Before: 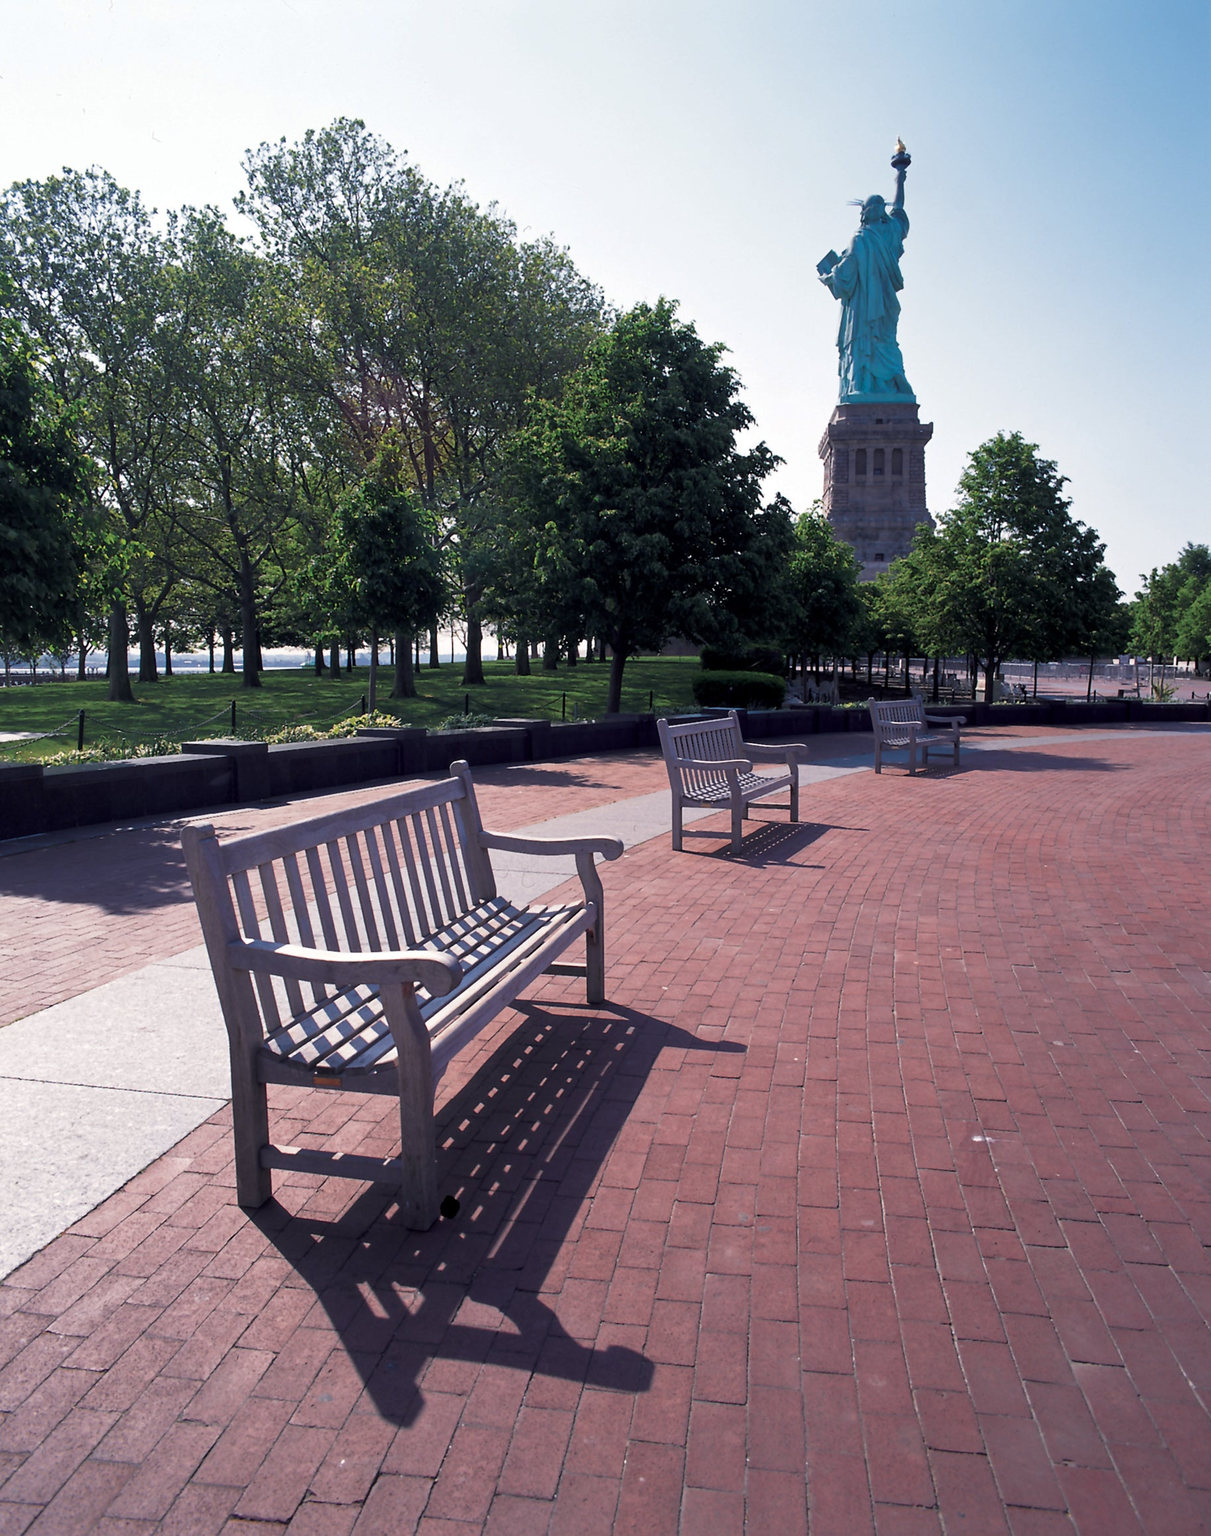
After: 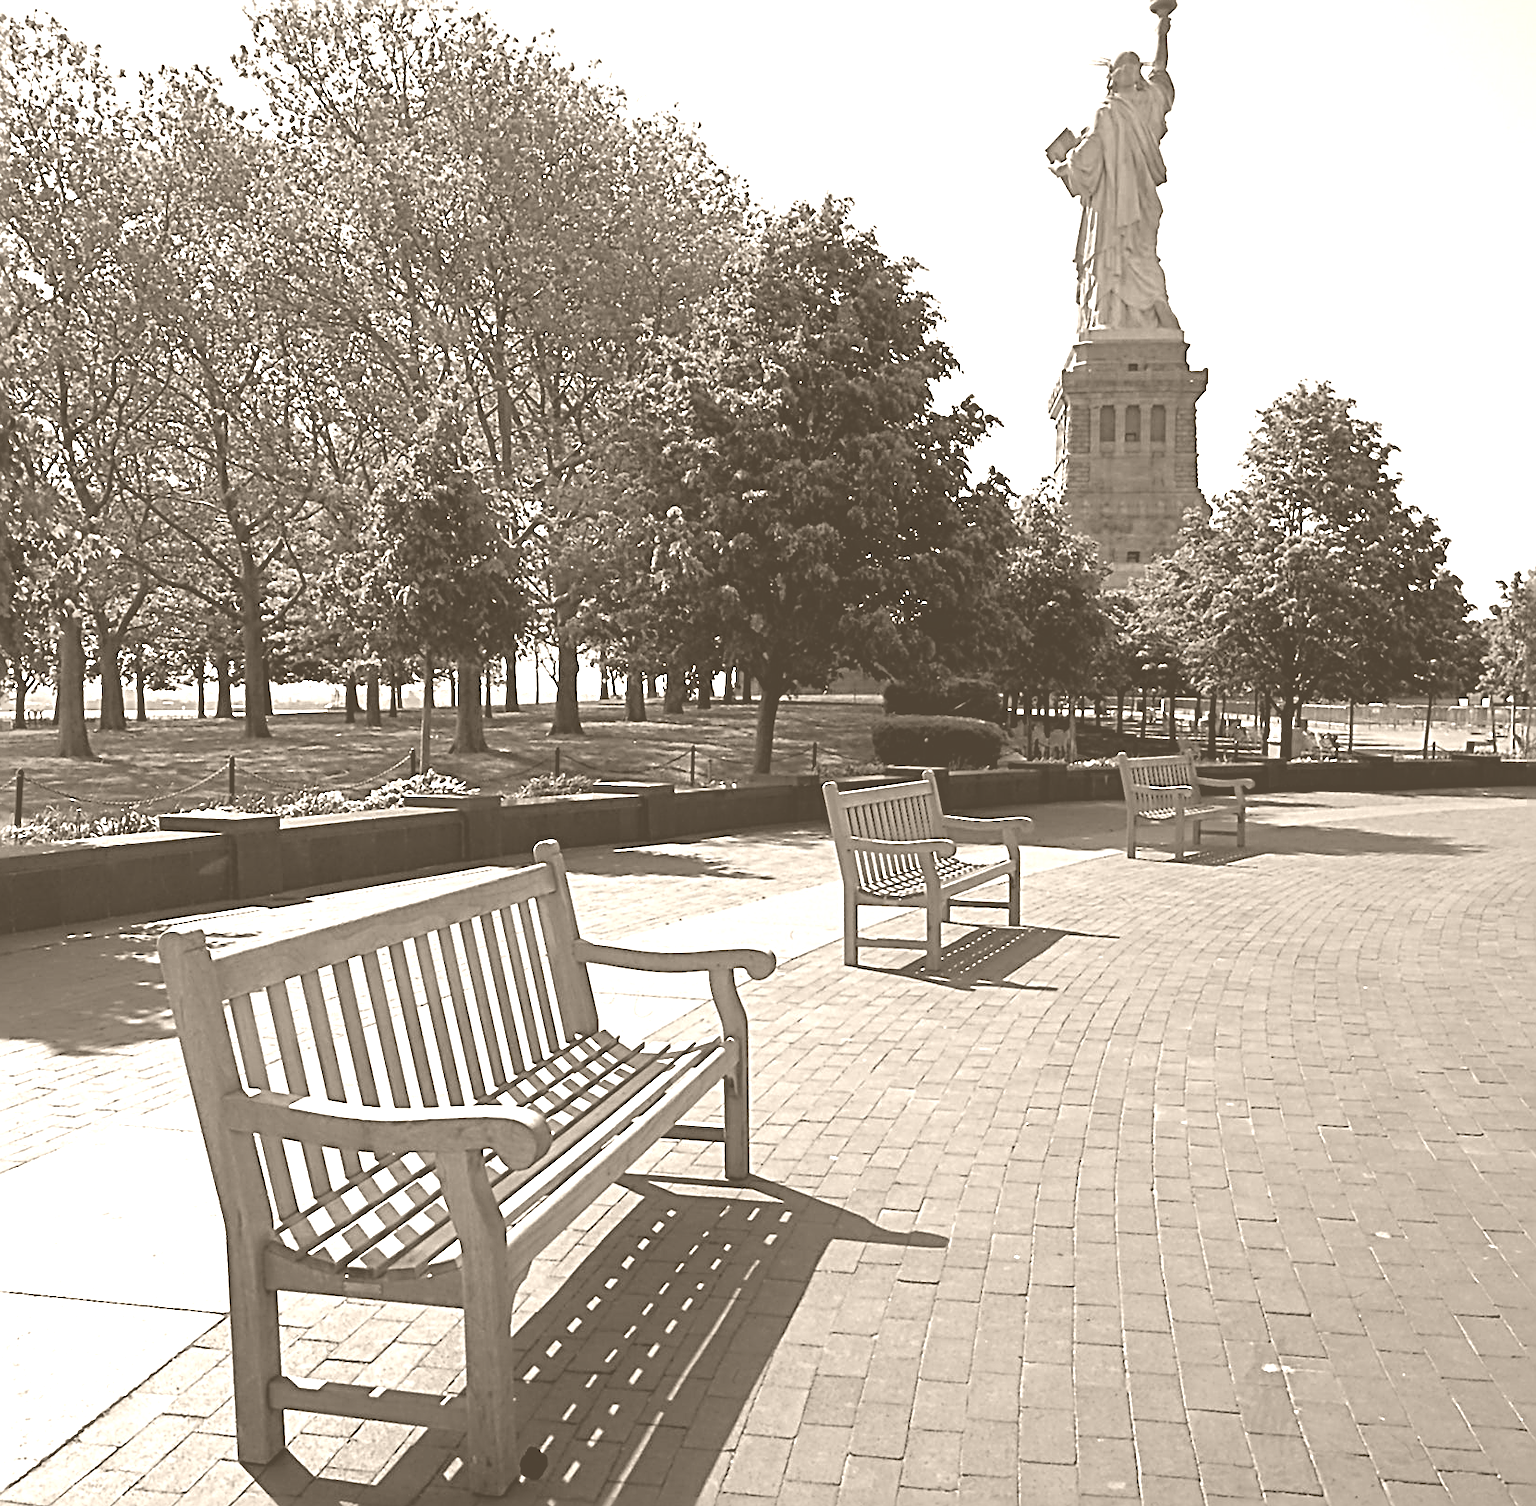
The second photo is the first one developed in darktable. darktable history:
sharpen: radius 3.69, amount 0.928
color correction: highlights a* -0.137, highlights b* -5.91, shadows a* -0.137, shadows b* -0.137
crop: left 5.596%, top 10.314%, right 3.534%, bottom 19.395%
colorize: hue 34.49°, saturation 35.33%, source mix 100%, version 1
contrast brightness saturation: saturation 0.13
